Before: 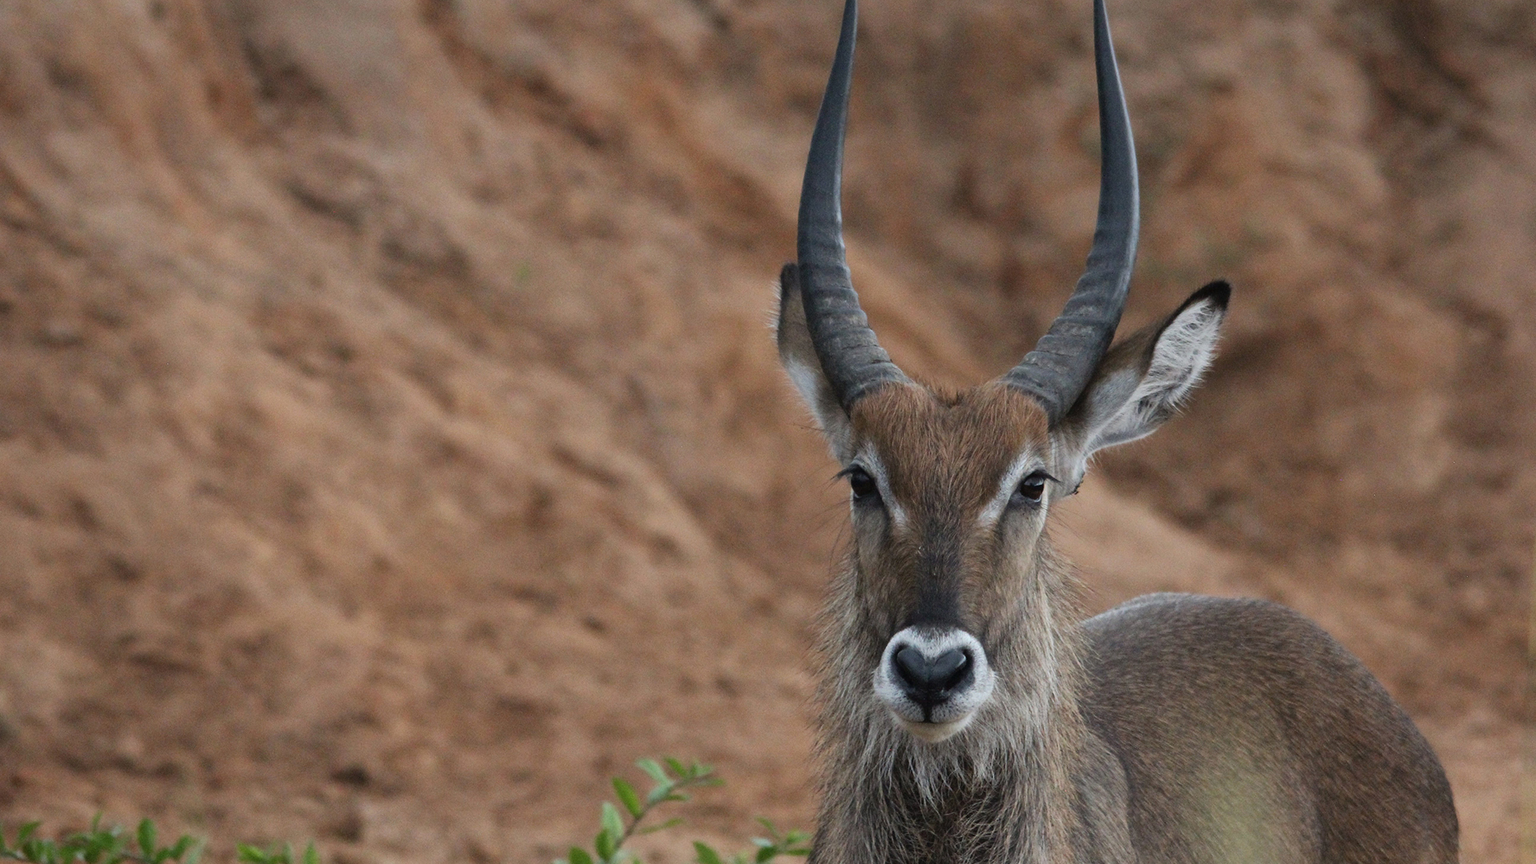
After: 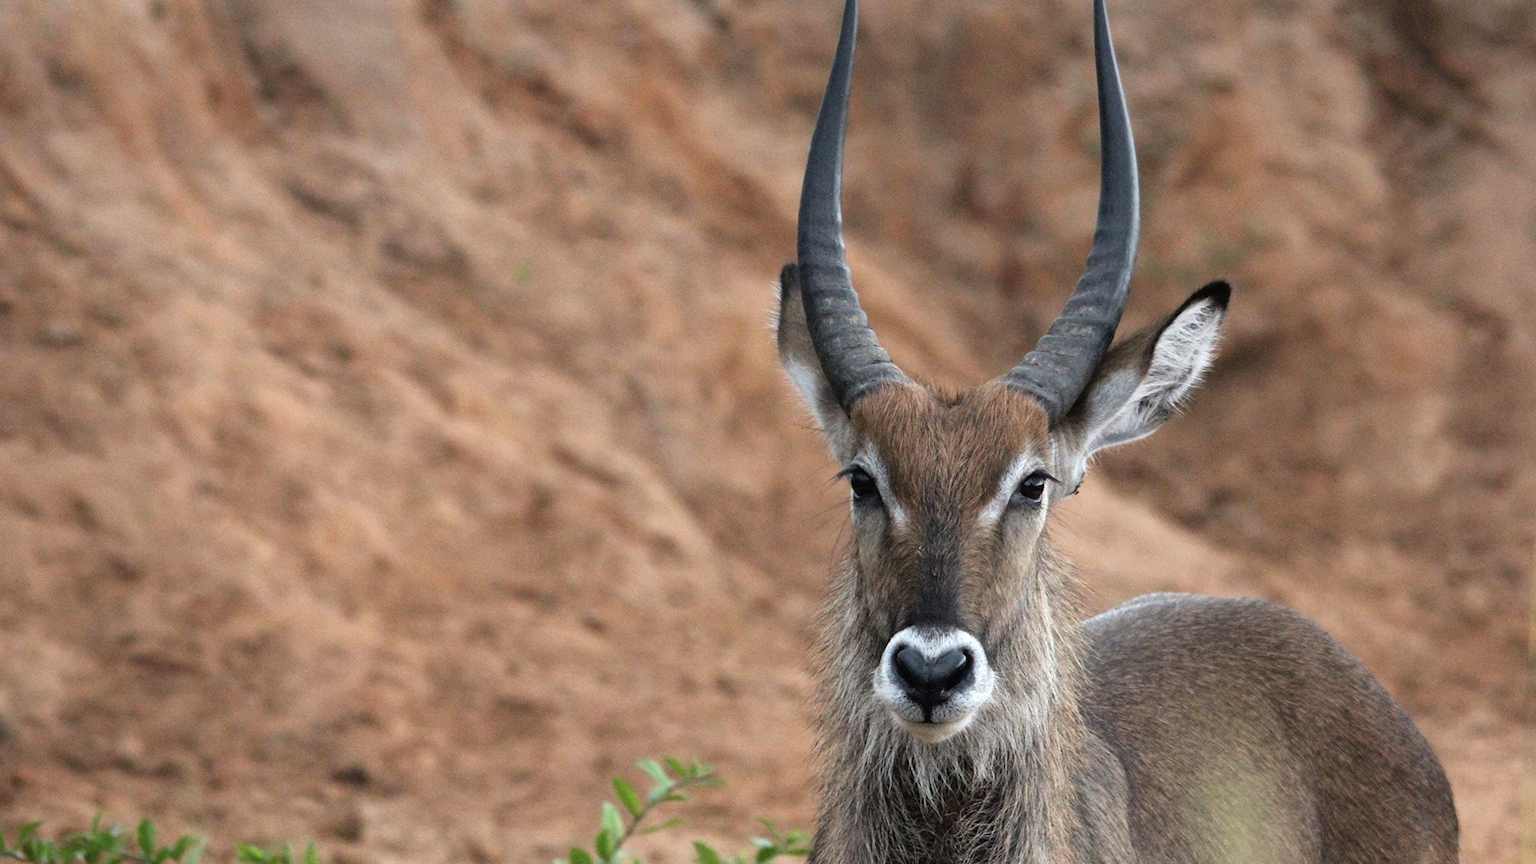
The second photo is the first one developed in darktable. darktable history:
tone equalizer: -8 EV -0.719 EV, -7 EV -0.721 EV, -6 EV -0.64 EV, -5 EV -0.409 EV, -3 EV 0.384 EV, -2 EV 0.6 EV, -1 EV 0.688 EV, +0 EV 0.723 EV
